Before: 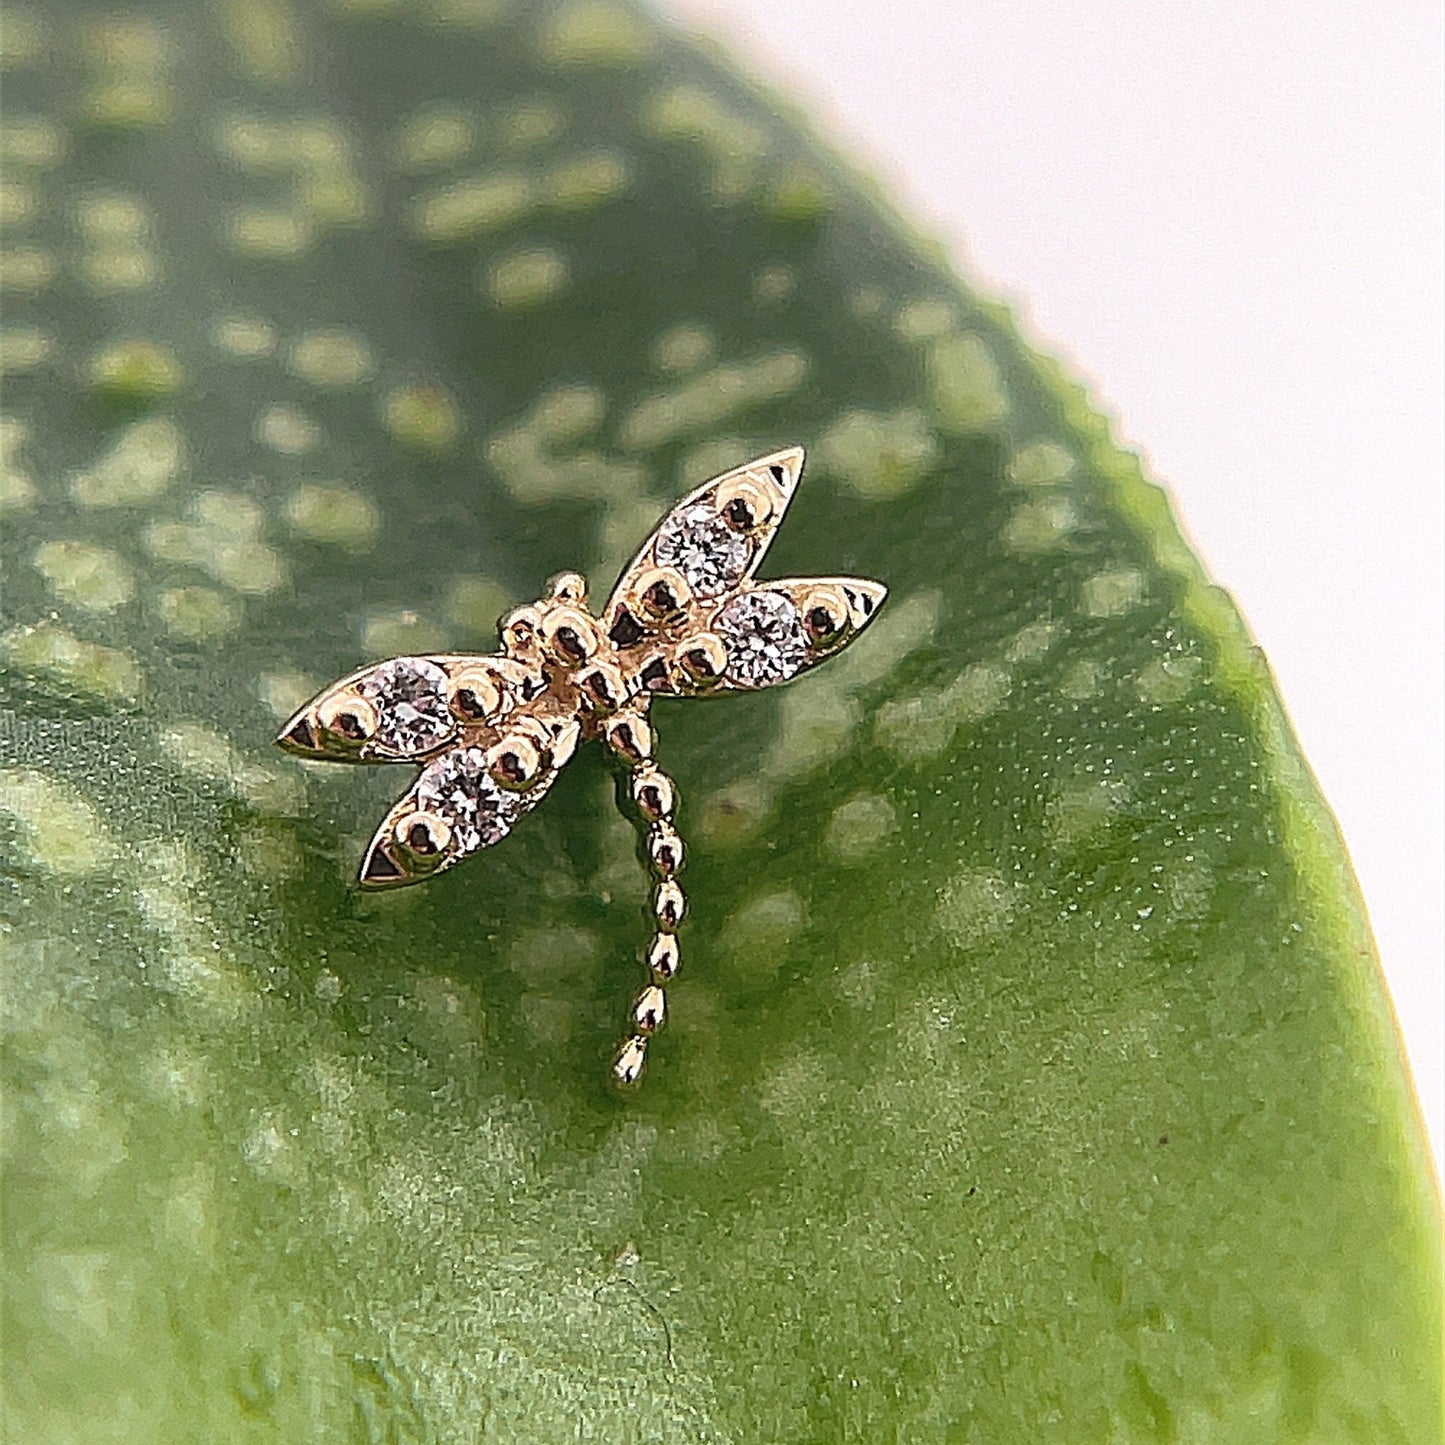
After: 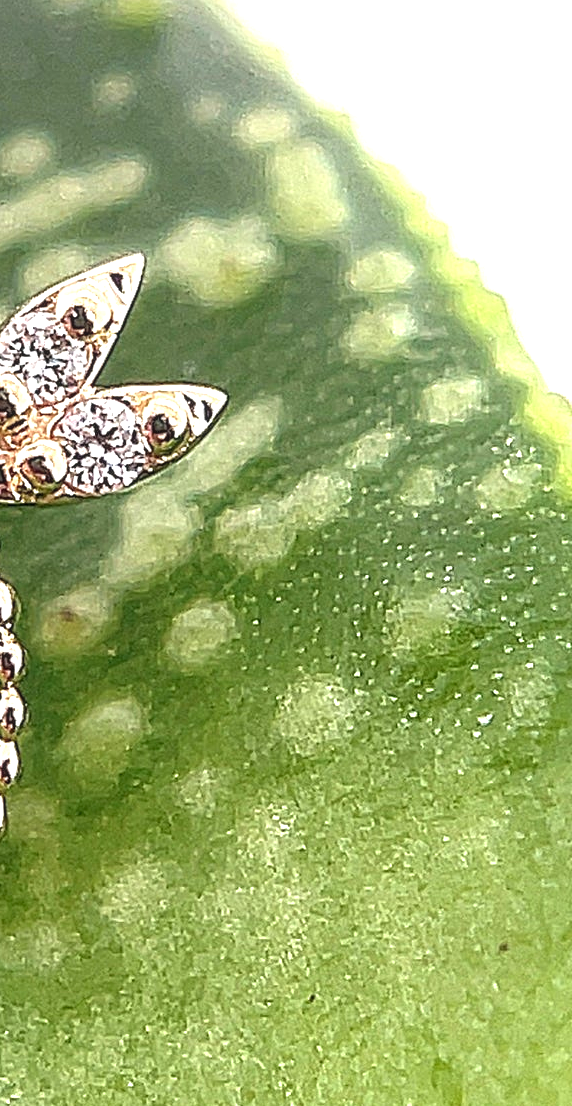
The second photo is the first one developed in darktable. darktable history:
exposure: exposure 1 EV, compensate highlight preservation false
crop: left 45.721%, top 13.393%, right 14.118%, bottom 10.01%
local contrast: on, module defaults
